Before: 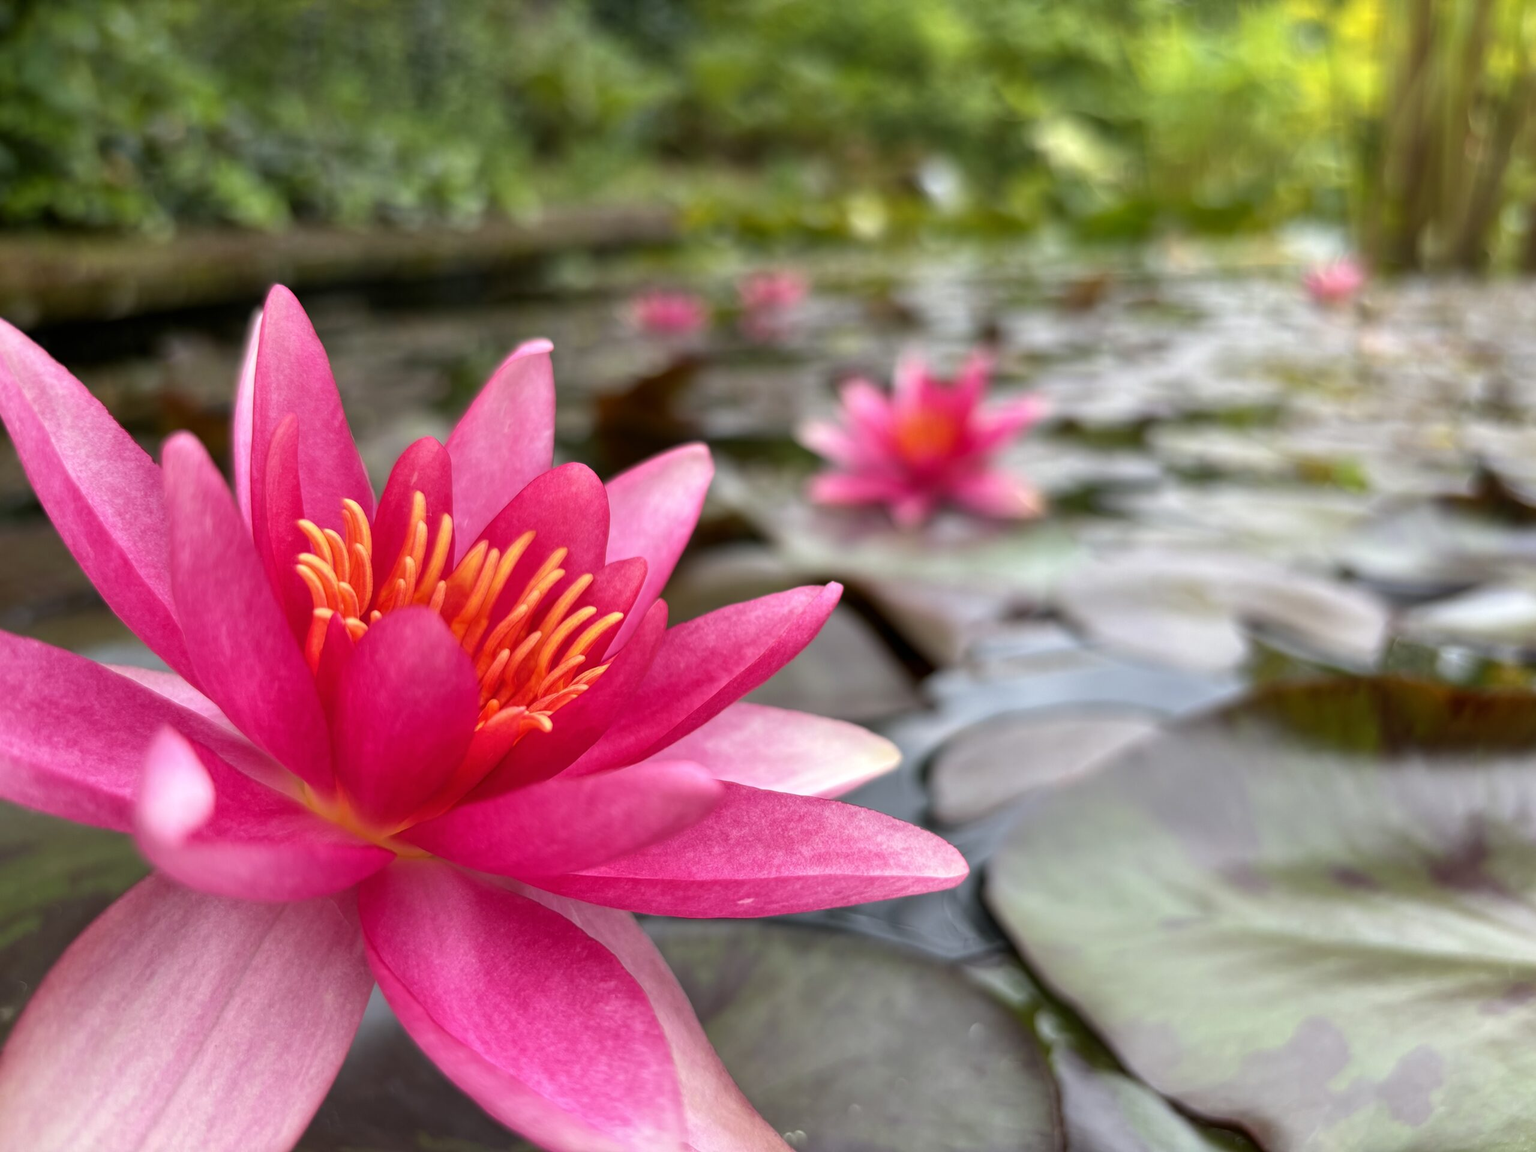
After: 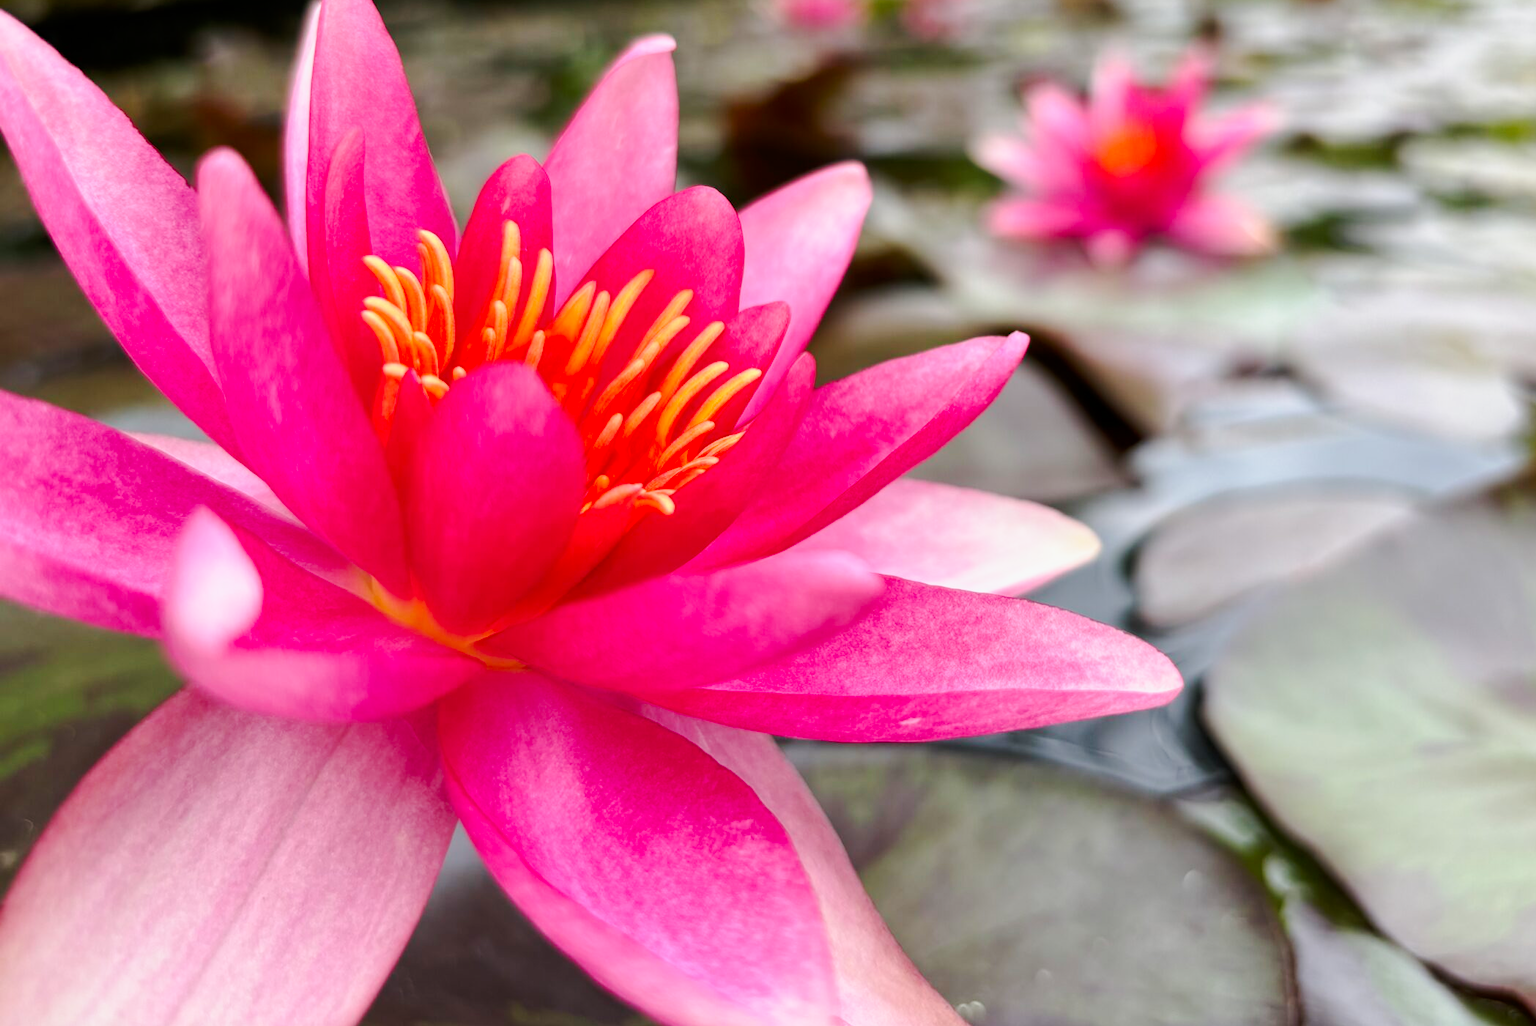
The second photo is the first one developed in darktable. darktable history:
tone curve: curves: ch0 [(0, 0) (0.035, 0.017) (0.131, 0.108) (0.279, 0.279) (0.476, 0.554) (0.617, 0.693) (0.704, 0.77) (0.801, 0.854) (0.895, 0.927) (1, 0.976)]; ch1 [(0, 0) (0.318, 0.278) (0.444, 0.427) (0.493, 0.493) (0.537, 0.547) (0.594, 0.616) (0.746, 0.764) (1, 1)]; ch2 [(0, 0) (0.316, 0.292) (0.381, 0.37) (0.423, 0.448) (0.476, 0.482) (0.502, 0.498) (0.529, 0.532) (0.583, 0.608) (0.639, 0.657) (0.7, 0.7) (0.861, 0.808) (1, 0.951)], preserve colors none
crop: top 26.933%, right 18.05%
